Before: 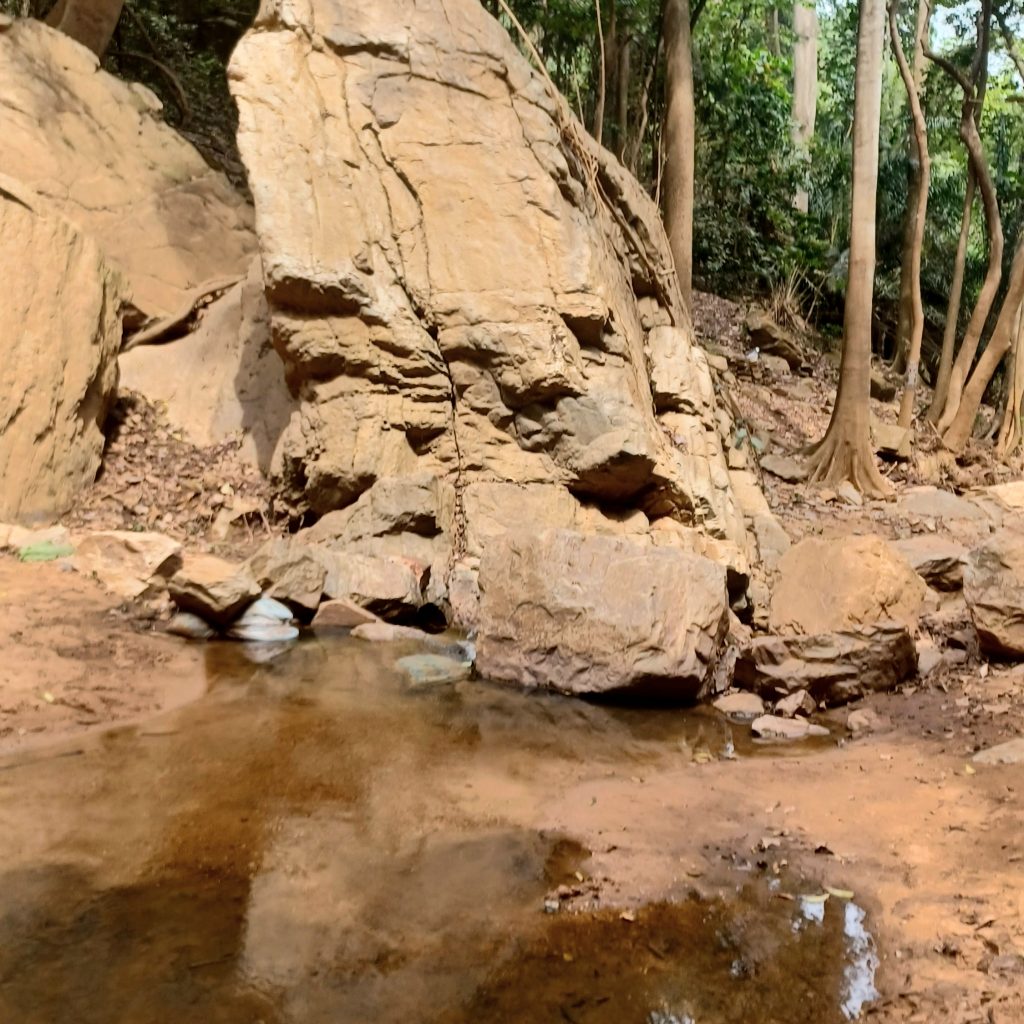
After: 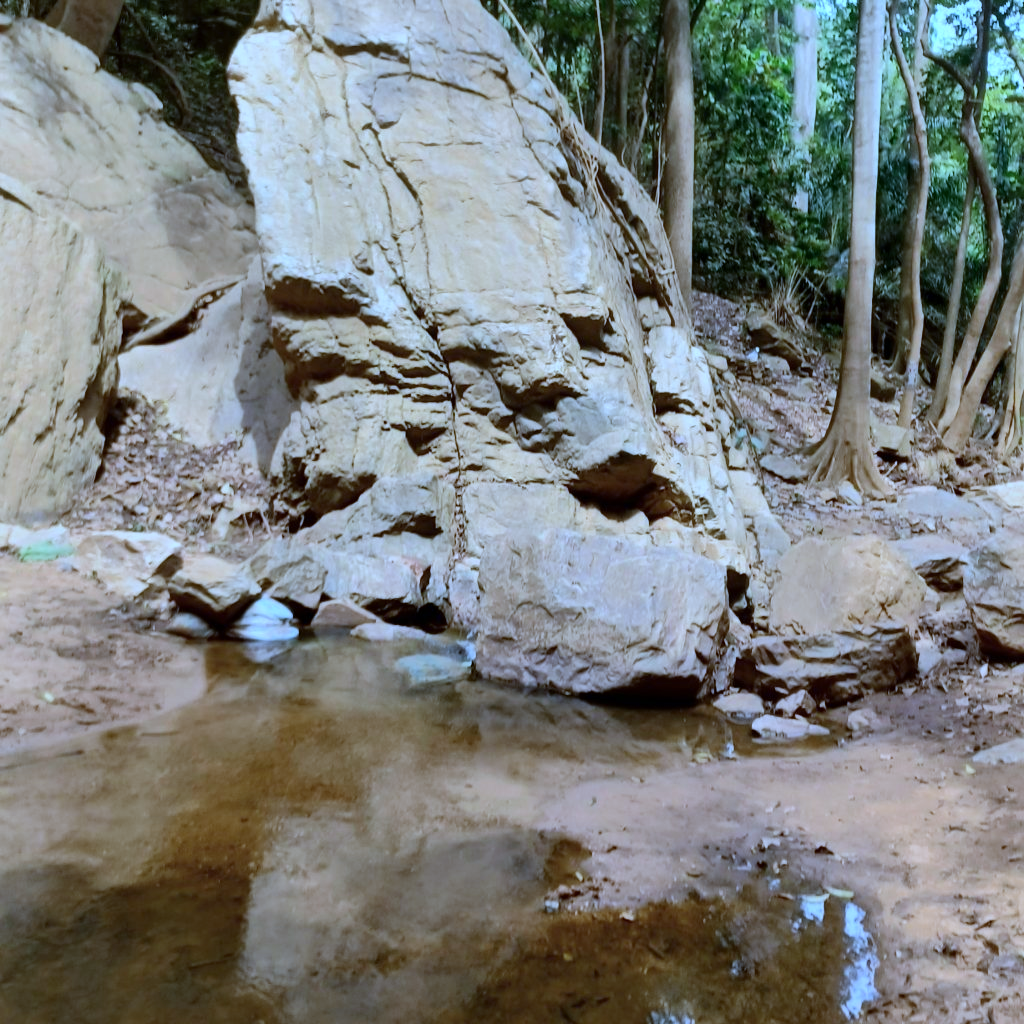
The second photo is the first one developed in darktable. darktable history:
white balance: red 0.871, blue 1.249
color calibration: illuminant Planckian (black body), x 0.378, y 0.375, temperature 4065 K
